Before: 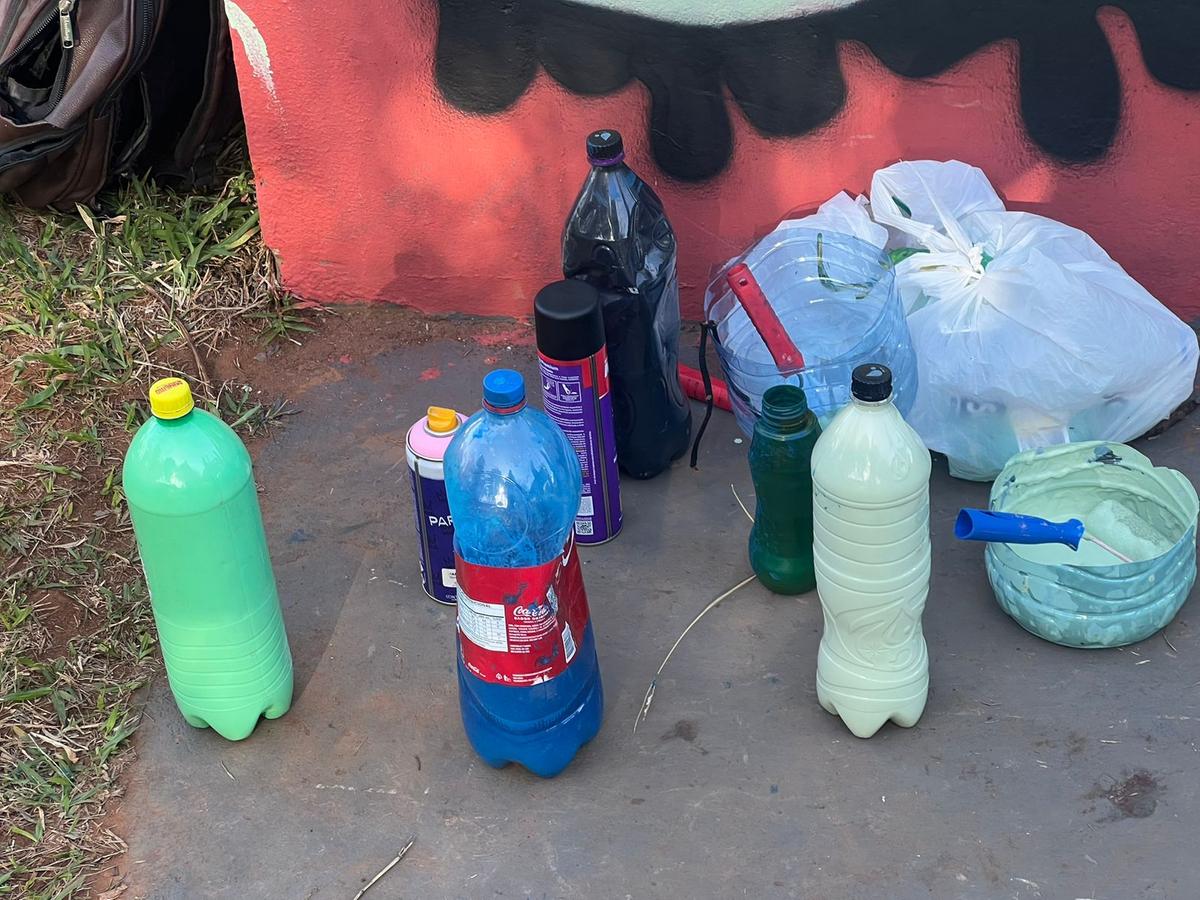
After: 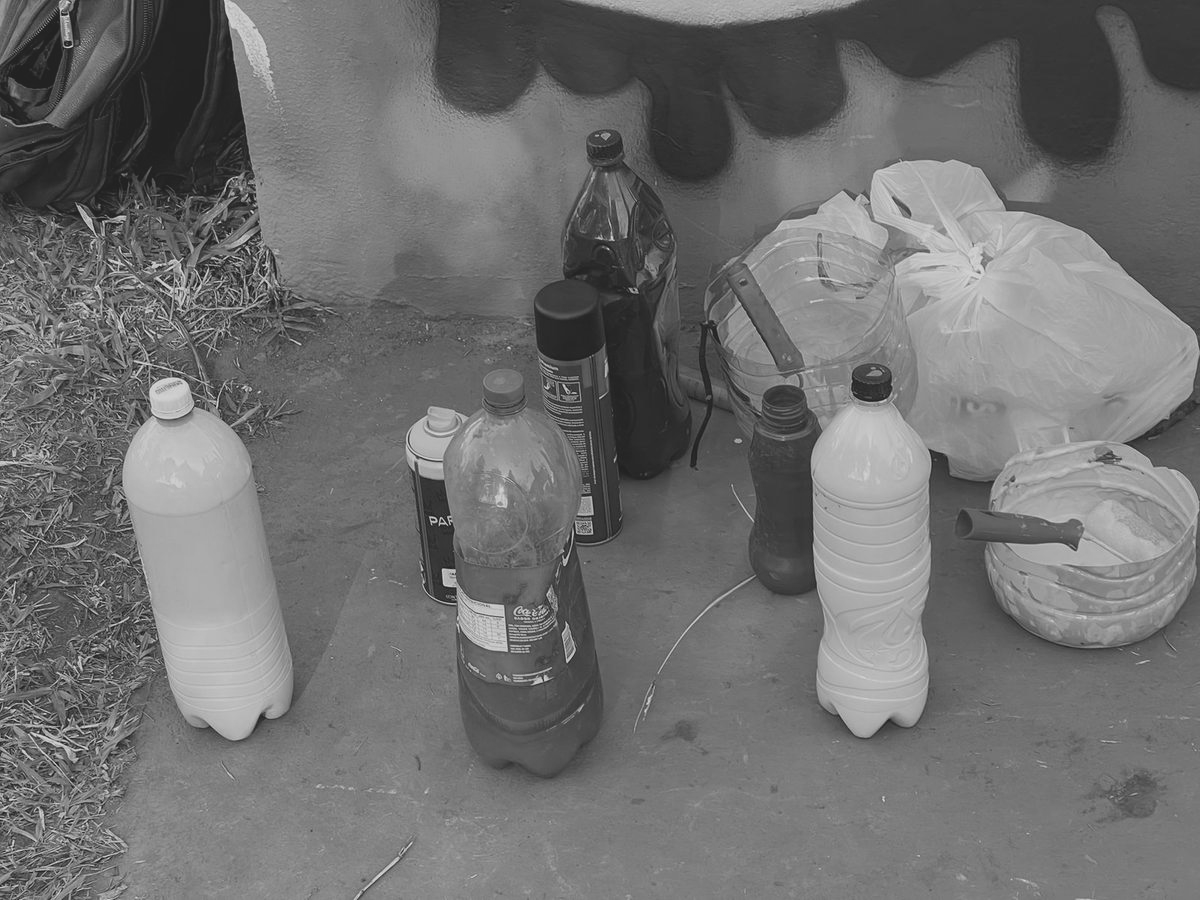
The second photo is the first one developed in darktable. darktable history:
contrast brightness saturation: contrast -0.26, saturation -0.43
color correction: highlights b* 3
monochrome: a -35.87, b 49.73, size 1.7
